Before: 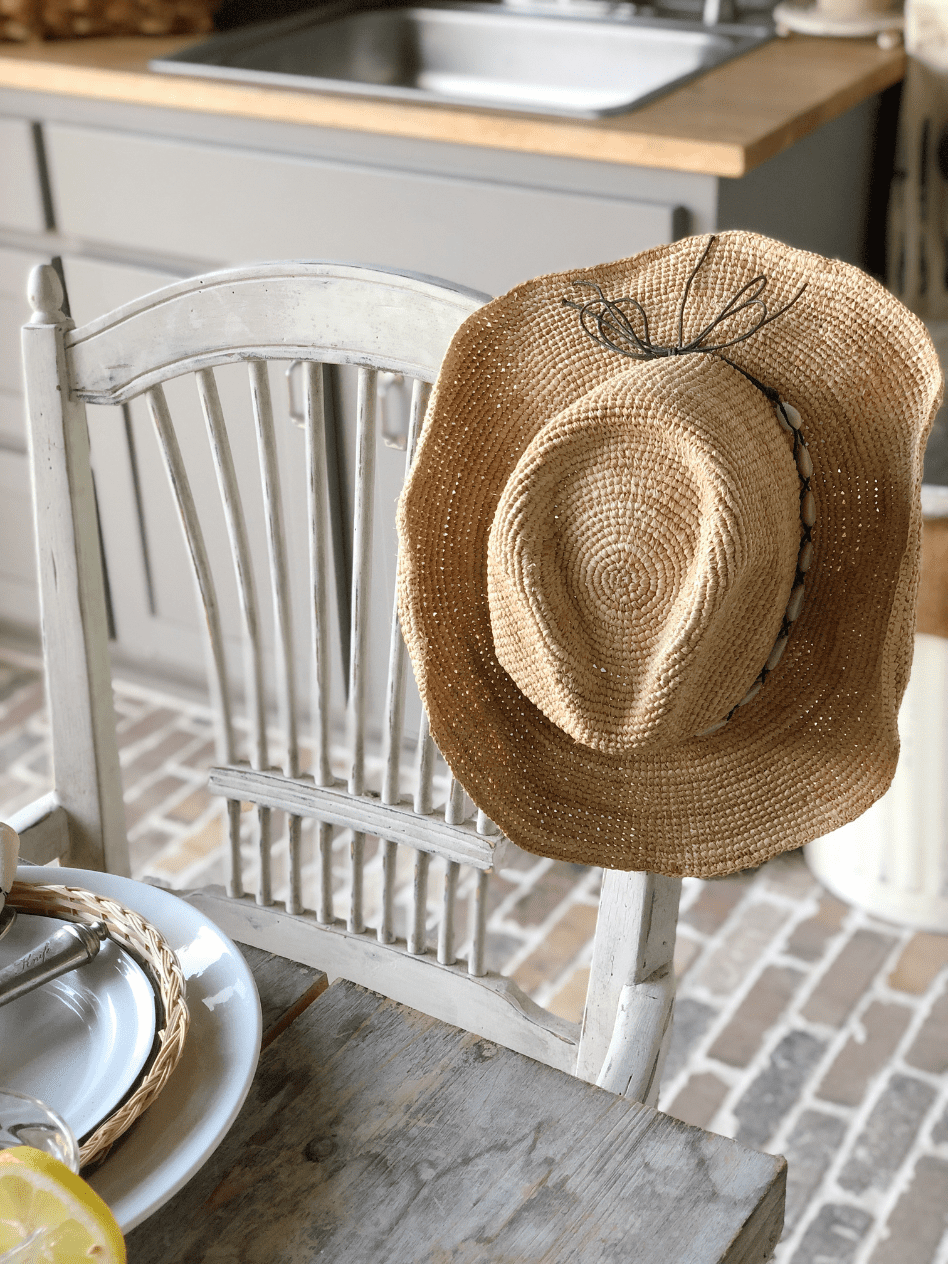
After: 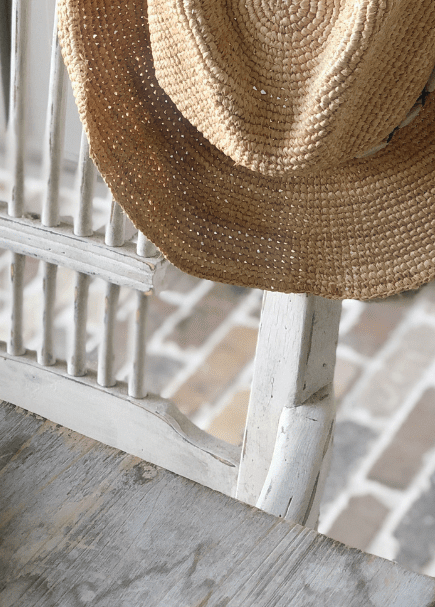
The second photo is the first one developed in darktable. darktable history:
haze removal: strength -0.098, compatibility mode true
exposure: compensate exposure bias true, compensate highlight preservation false
crop: left 35.931%, top 45.75%, right 18.17%, bottom 6.191%
